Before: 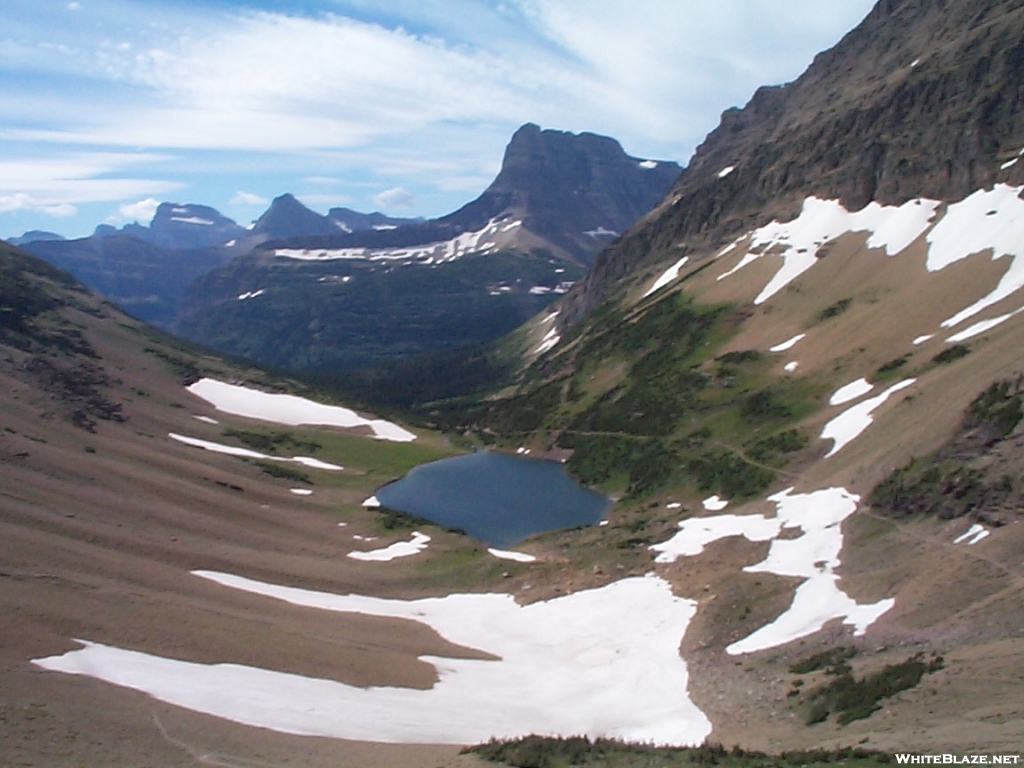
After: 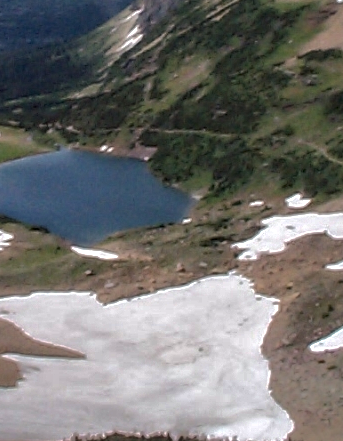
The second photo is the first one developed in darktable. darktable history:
contrast equalizer: y [[0.524 ×6], [0.512 ×6], [0.379 ×6], [0 ×6], [0 ×6]]
crop: left 40.807%, top 39.366%, right 25.691%, bottom 3.109%
local contrast: highlights 61%, detail 143%, midtone range 0.423
shadows and highlights: shadows -18.66, highlights -73.78
